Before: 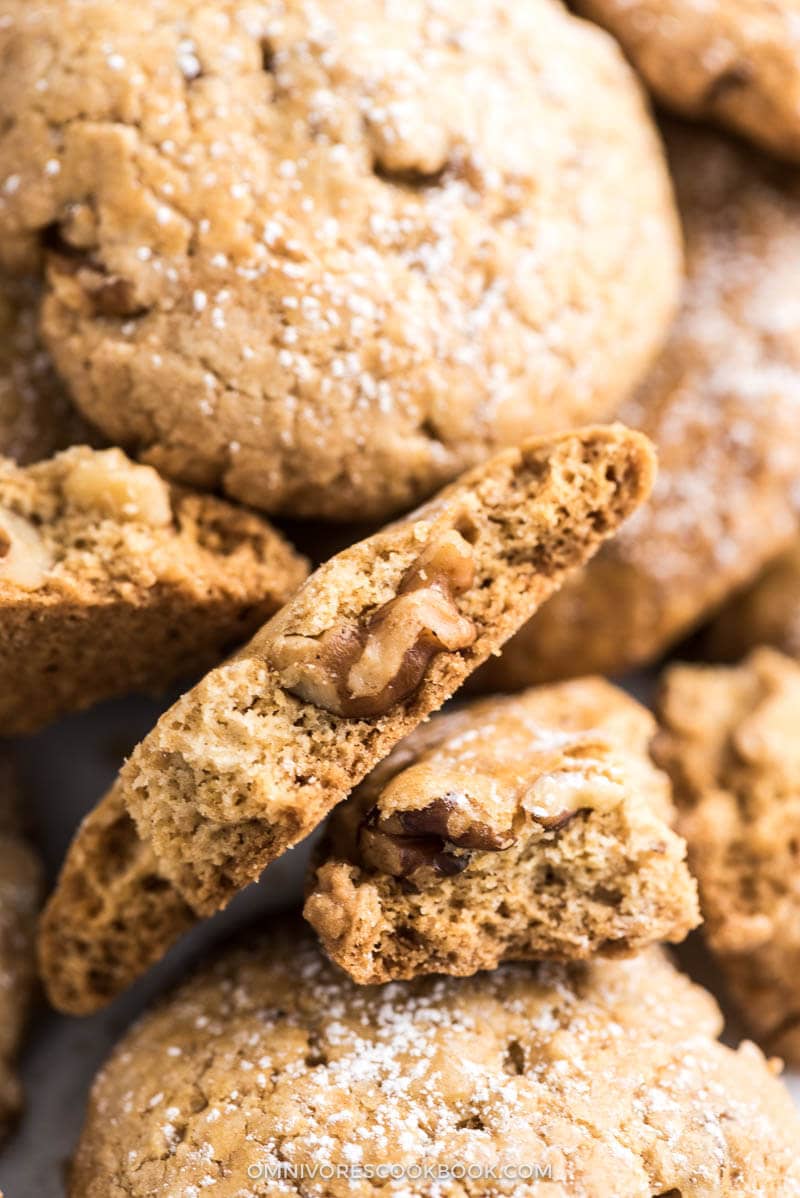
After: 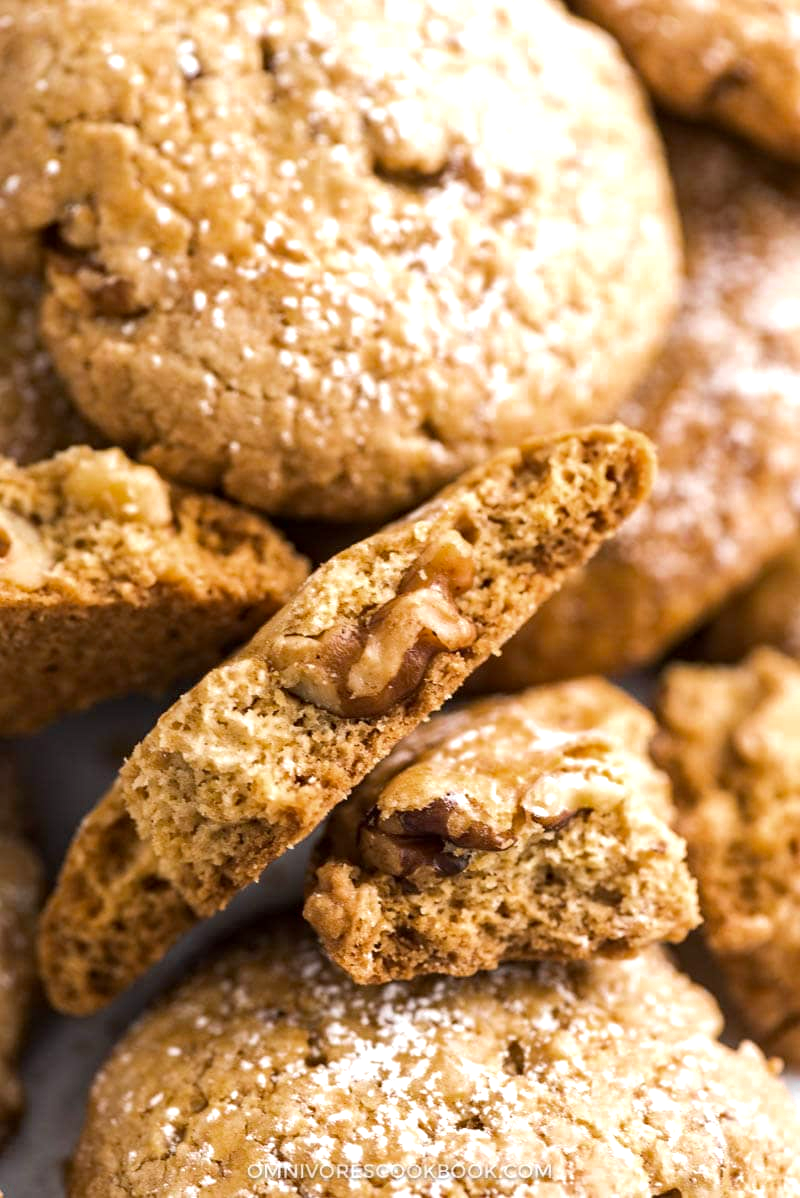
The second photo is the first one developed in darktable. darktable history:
exposure: exposure 0.495 EV, compensate highlight preservation false
haze removal: compatibility mode true, adaptive false
color zones: curves: ch0 [(0.004, 0.388) (0.125, 0.392) (0.25, 0.404) (0.375, 0.5) (0.5, 0.5) (0.625, 0.5) (0.75, 0.5) (0.875, 0.5)]; ch1 [(0, 0.5) (0.125, 0.5) (0.25, 0.5) (0.375, 0.124) (0.524, 0.124) (0.645, 0.128) (0.789, 0.132) (0.914, 0.096) (0.998, 0.068)]
